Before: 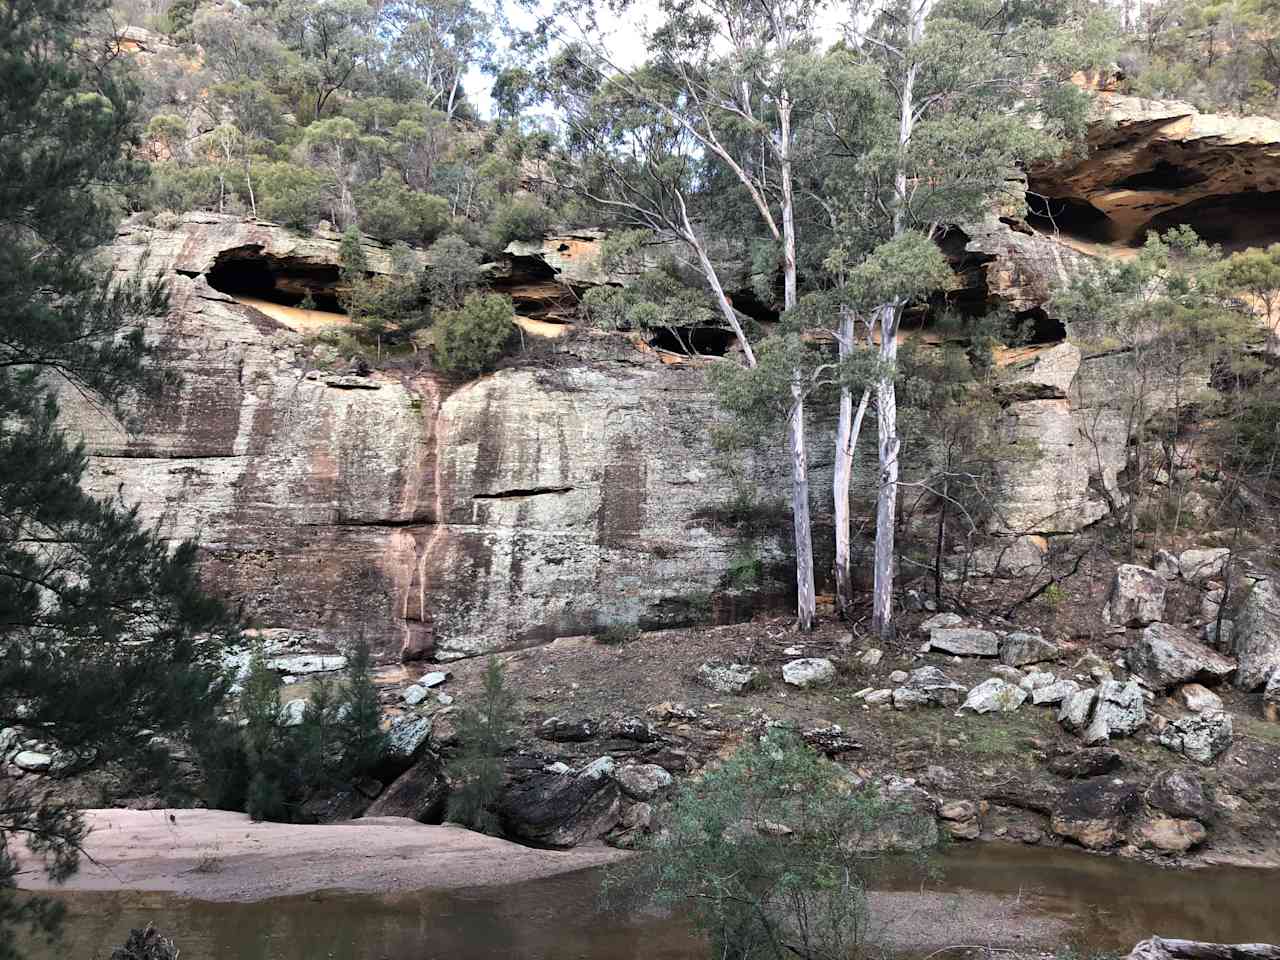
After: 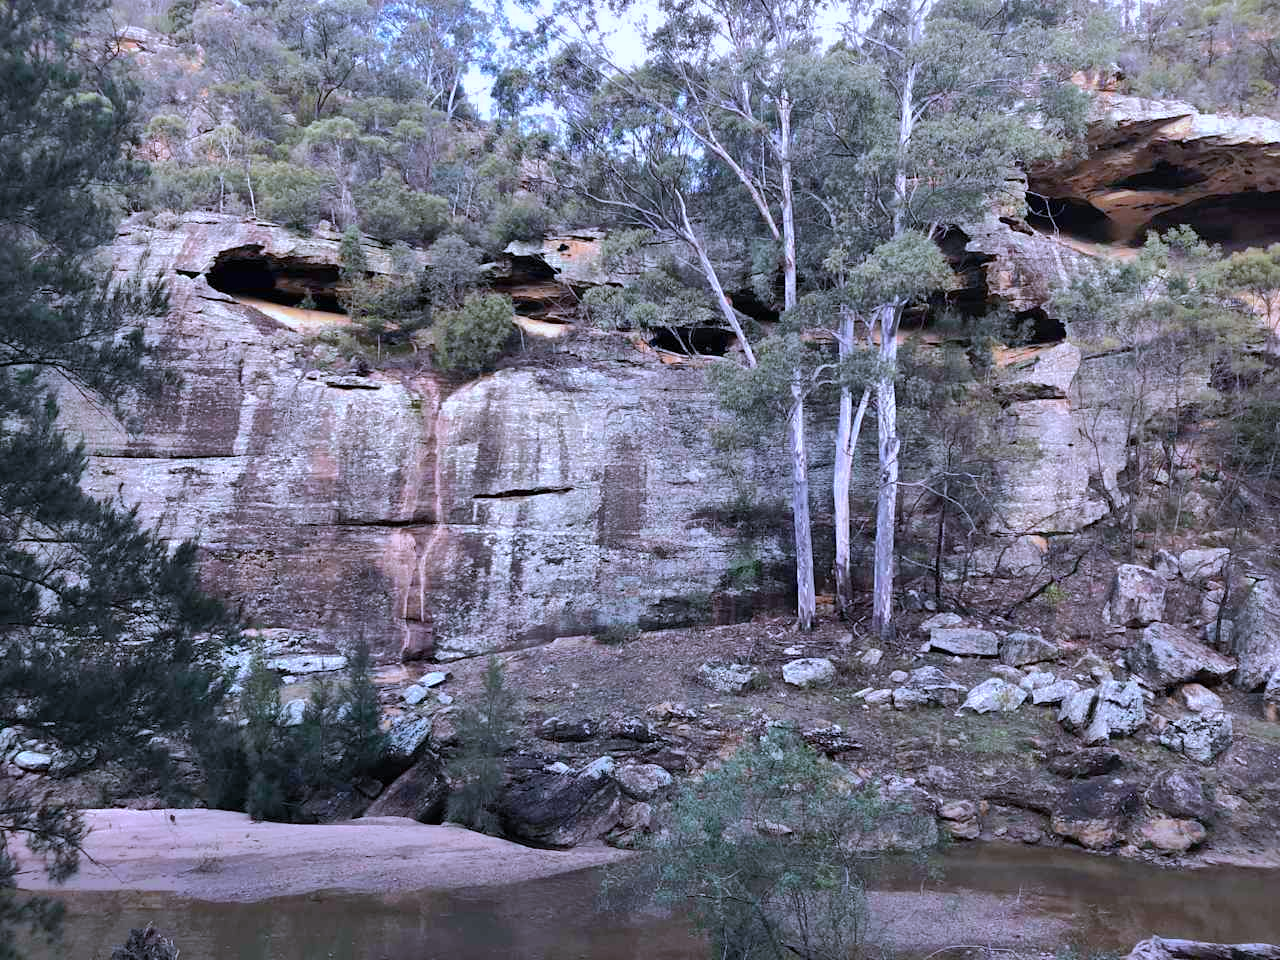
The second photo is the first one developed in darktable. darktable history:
color calibration: illuminant as shot in camera, x 0.379, y 0.397, temperature 4138.76 K
shadows and highlights: shadows 39.95, highlights -59.7
